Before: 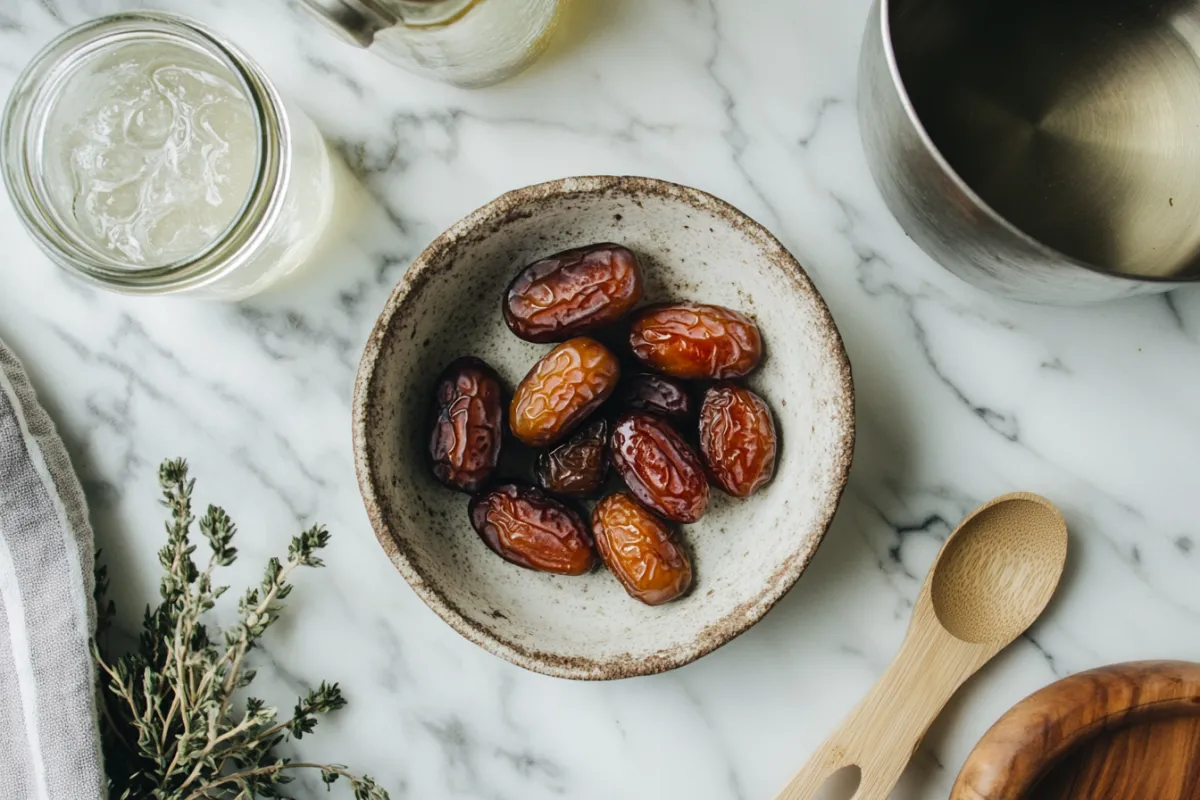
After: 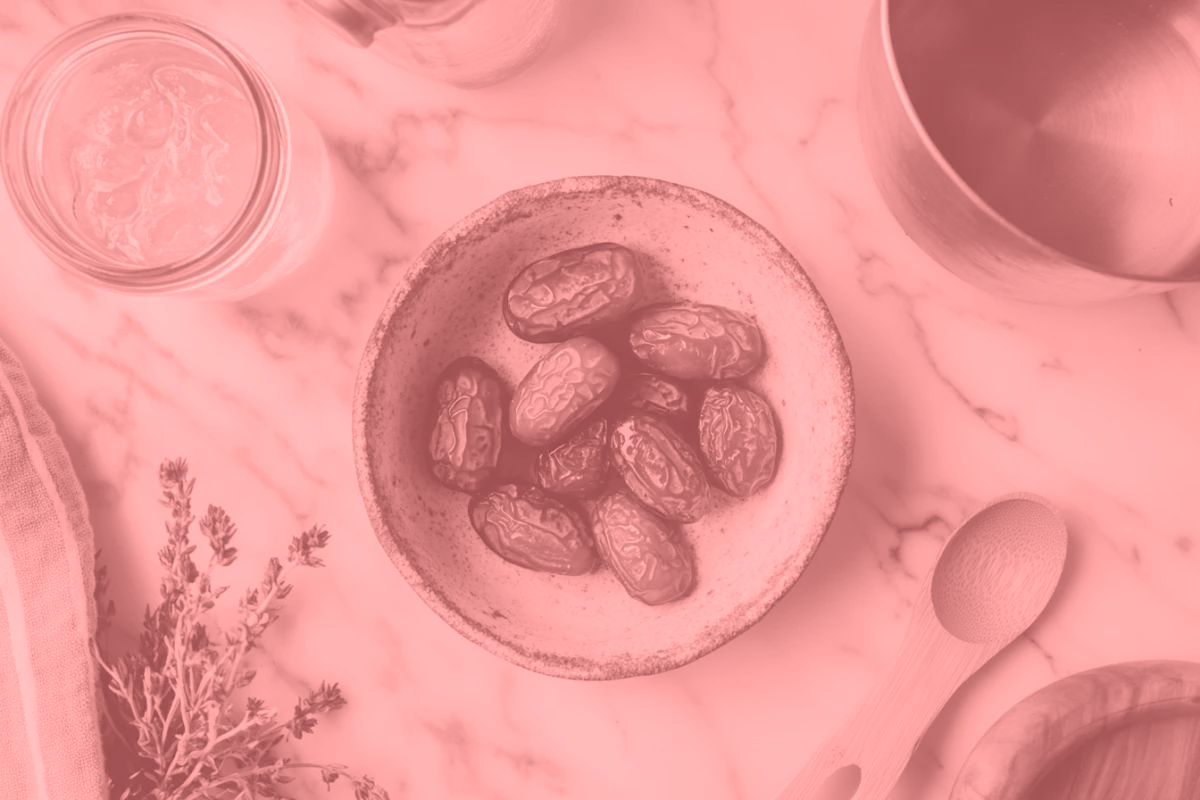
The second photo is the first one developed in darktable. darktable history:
colorize: saturation 51%, source mix 50.67%, lightness 50.67%
shadows and highlights: on, module defaults
